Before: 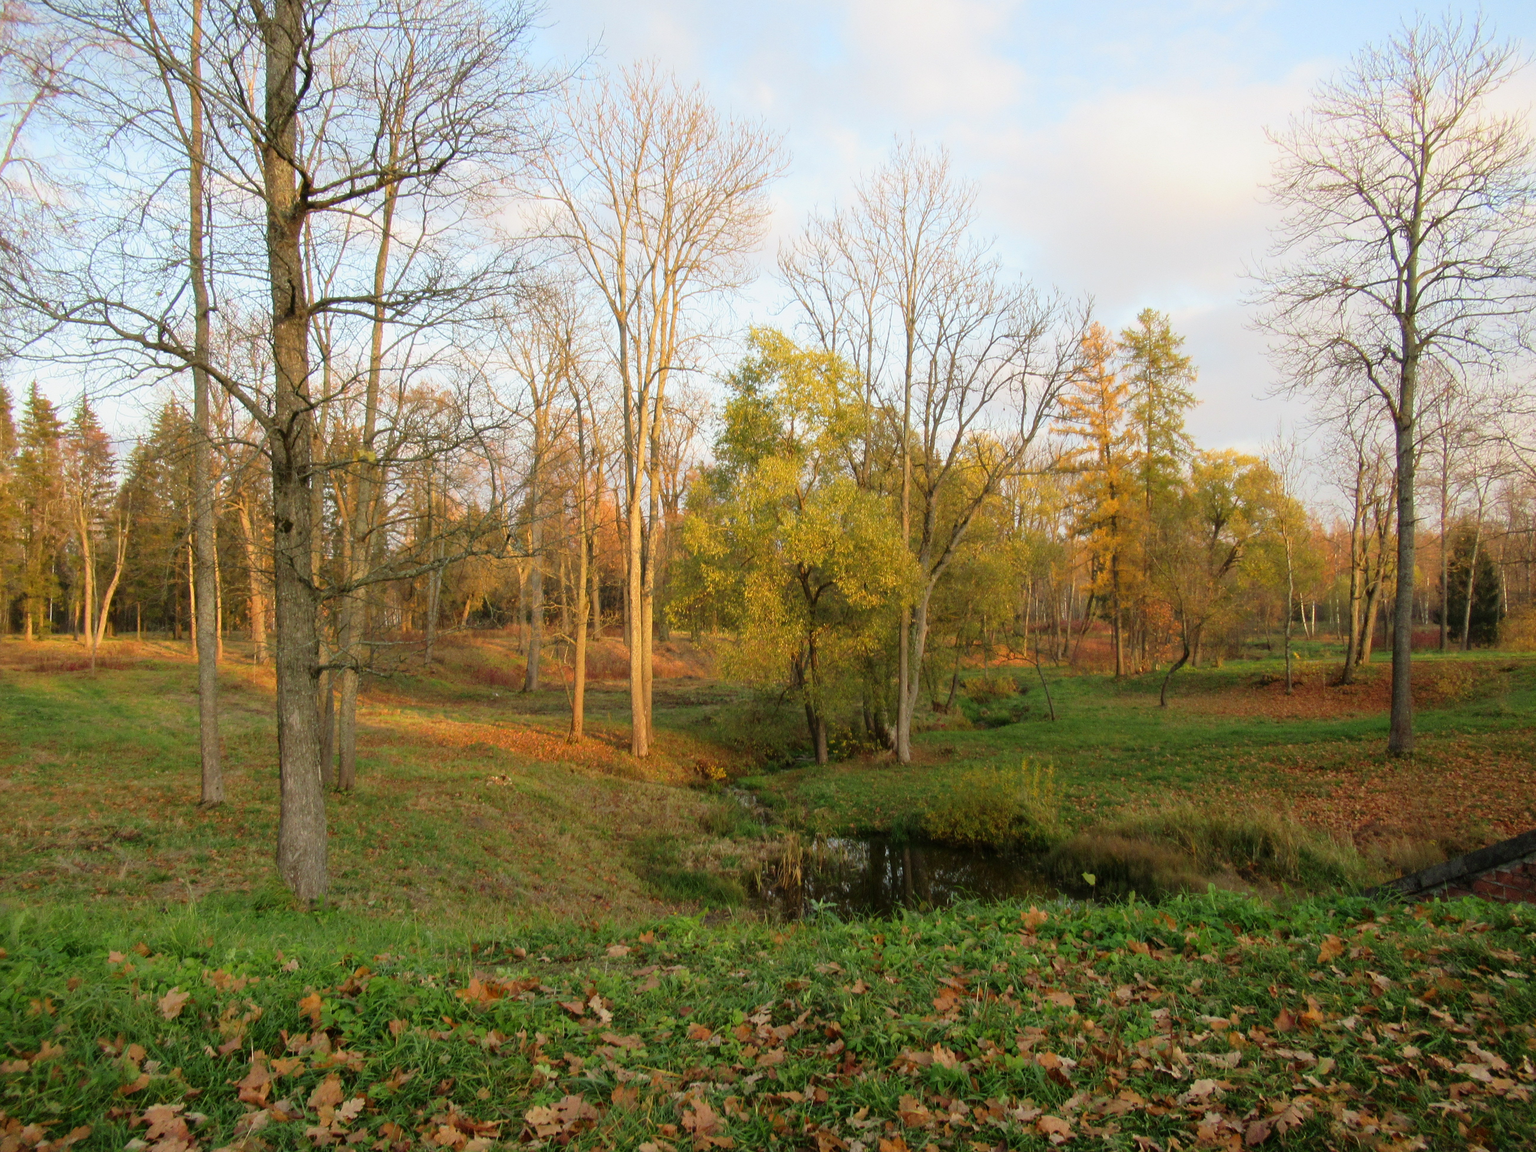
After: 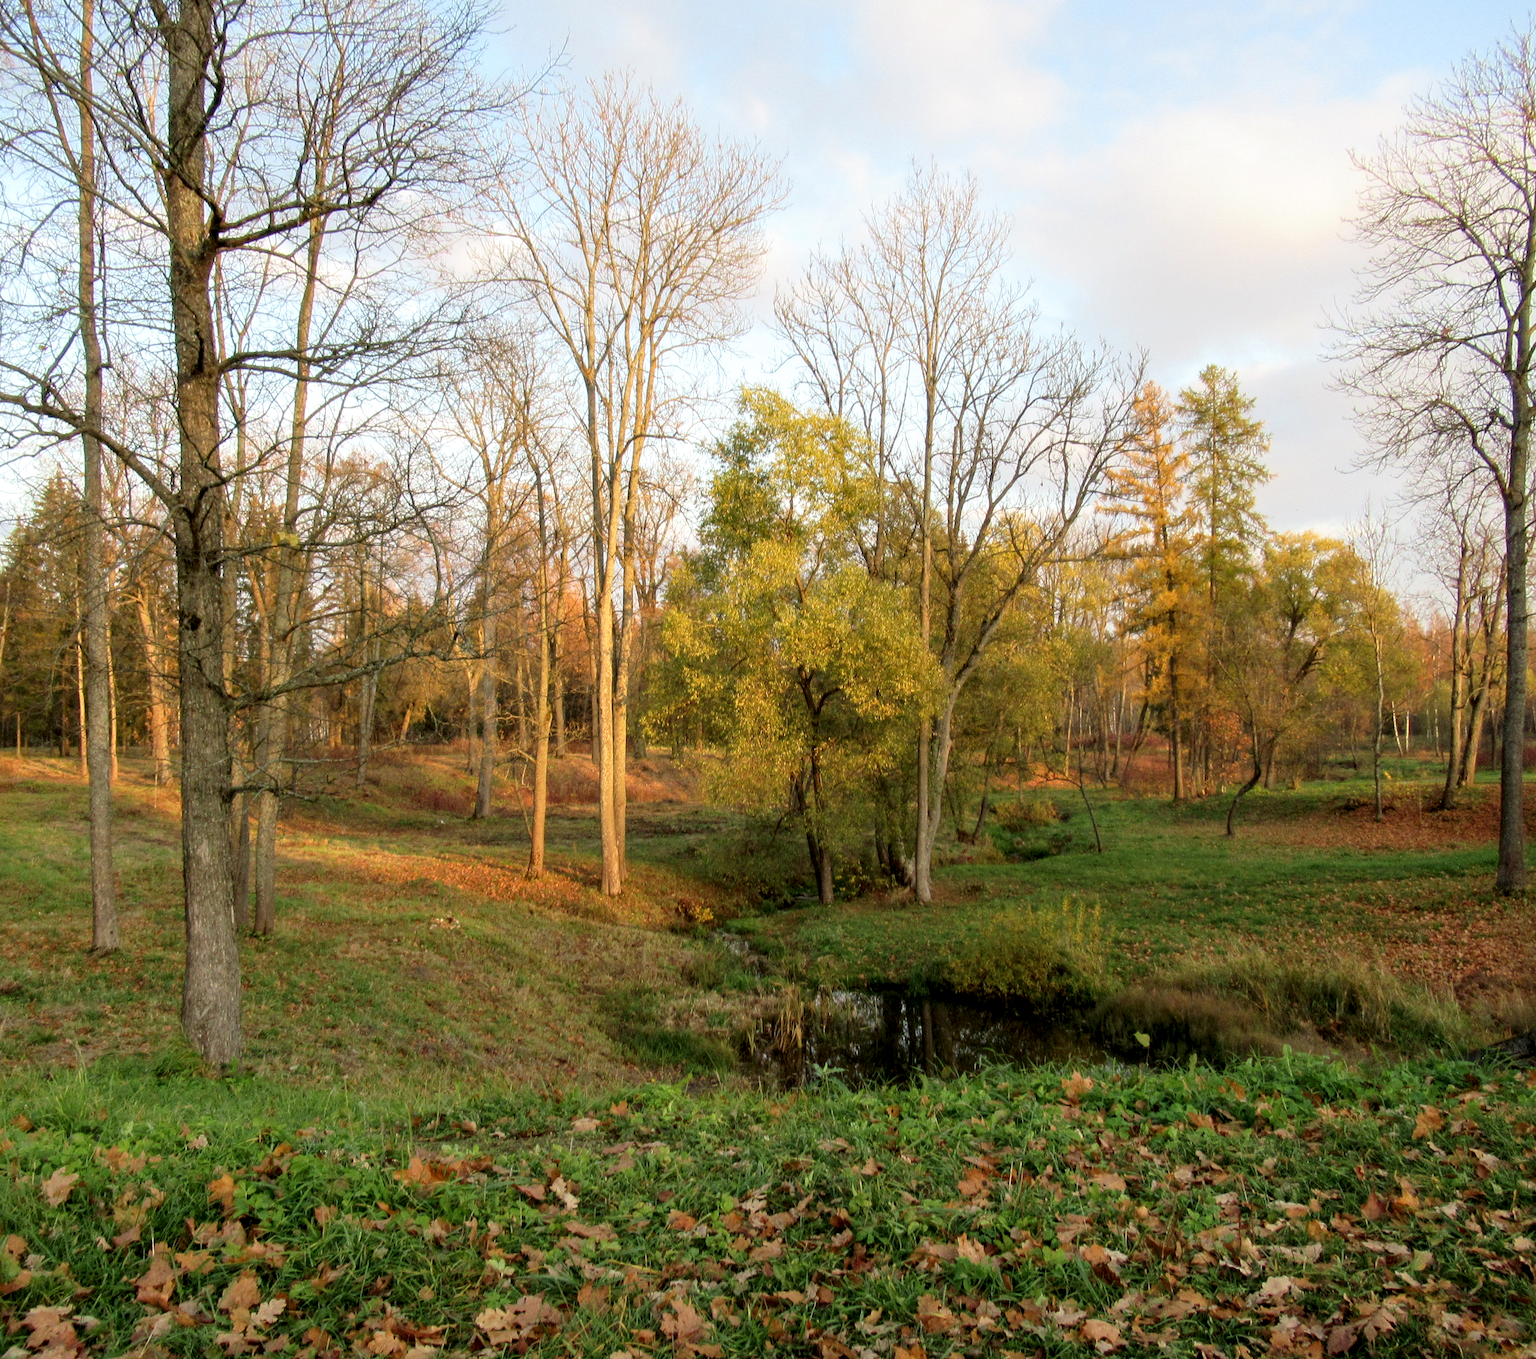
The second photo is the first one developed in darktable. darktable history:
crop: left 8.026%, right 7.374%
local contrast: highlights 123%, shadows 126%, detail 140%, midtone range 0.254
